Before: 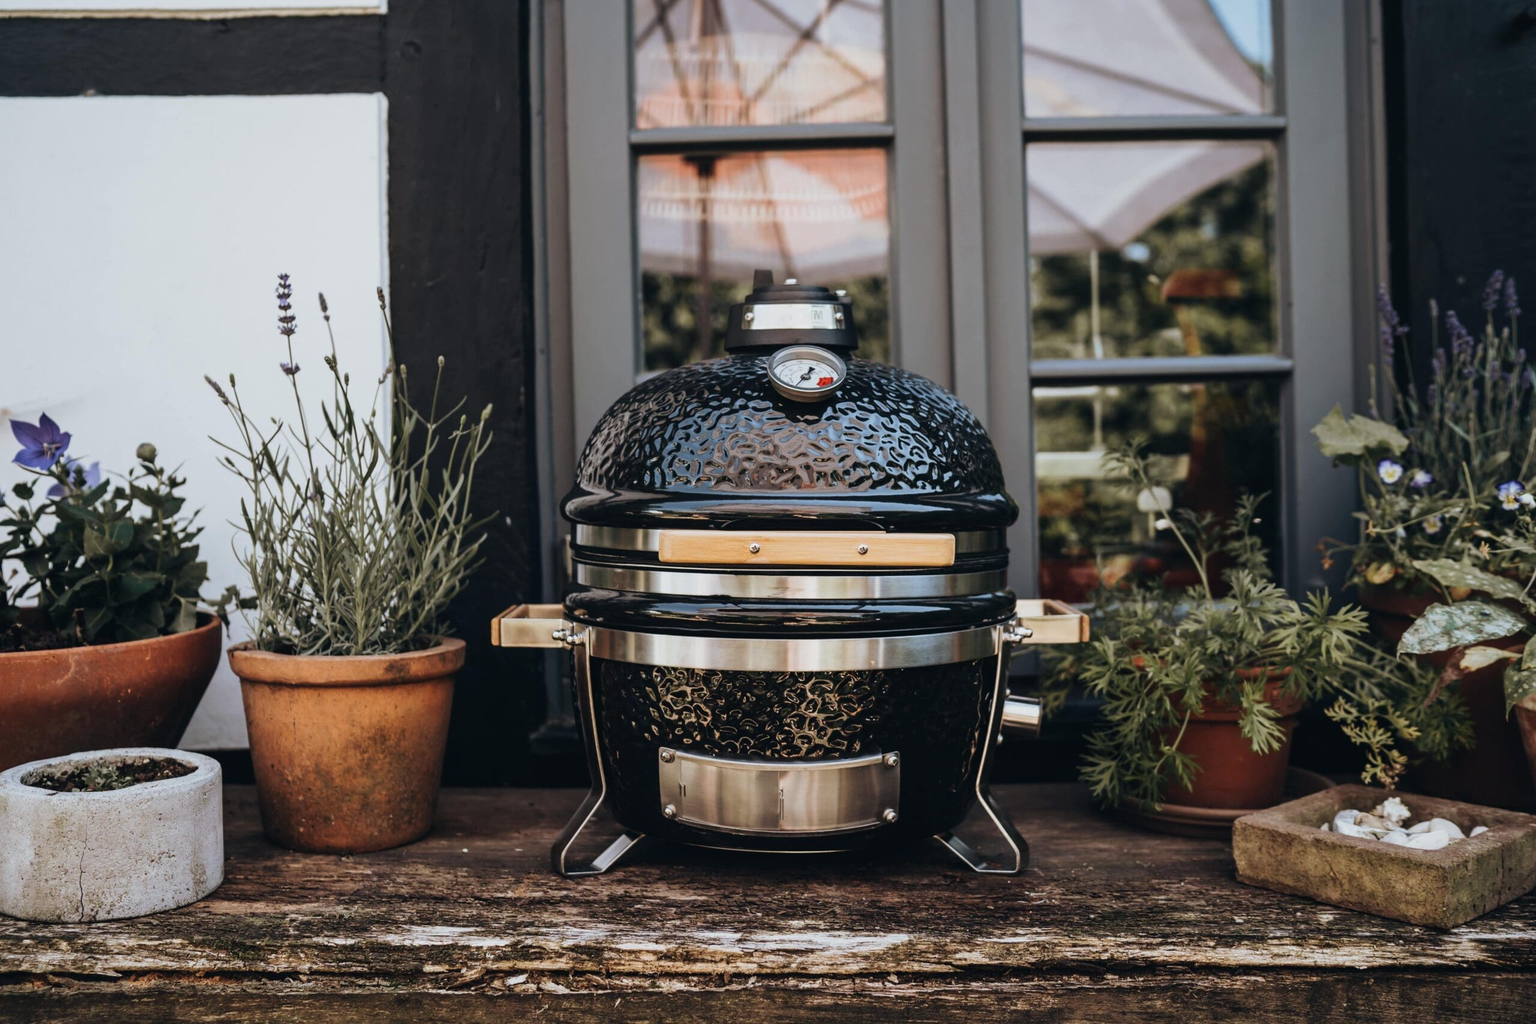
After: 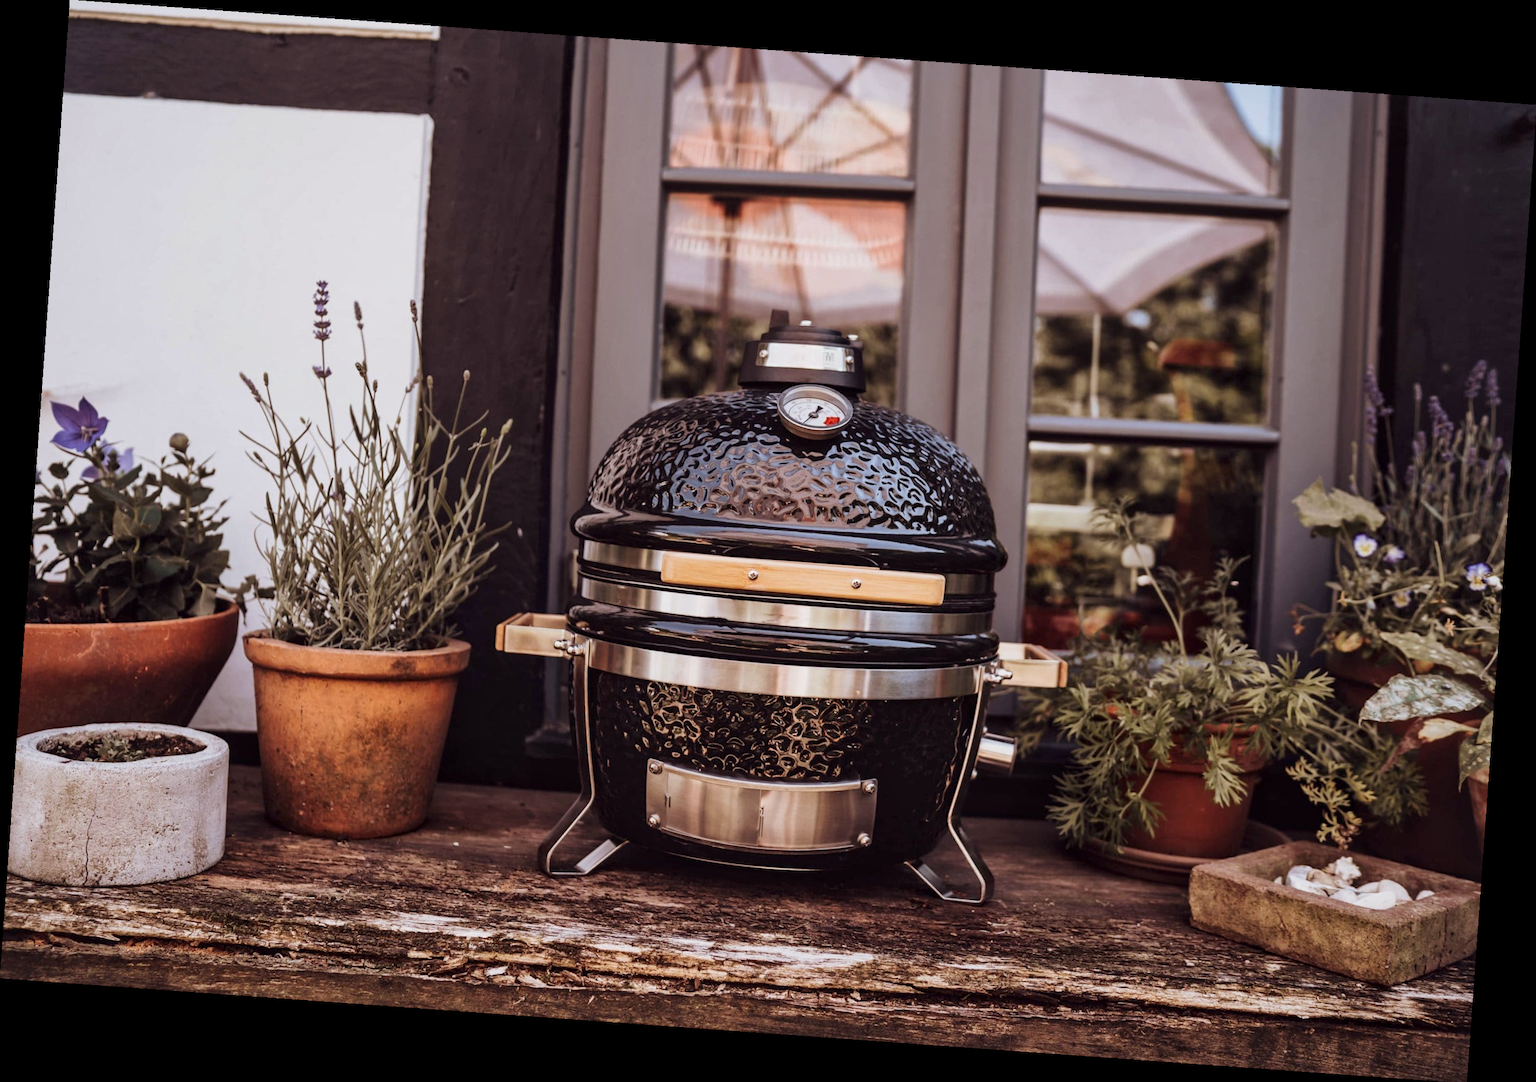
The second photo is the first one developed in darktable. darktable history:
rotate and perspective: rotation 4.1°, automatic cropping off
rgb levels: mode RGB, independent channels, levels [[0, 0.474, 1], [0, 0.5, 1], [0, 0.5, 1]]
local contrast: mode bilateral grid, contrast 20, coarseness 50, detail 132%, midtone range 0.2
